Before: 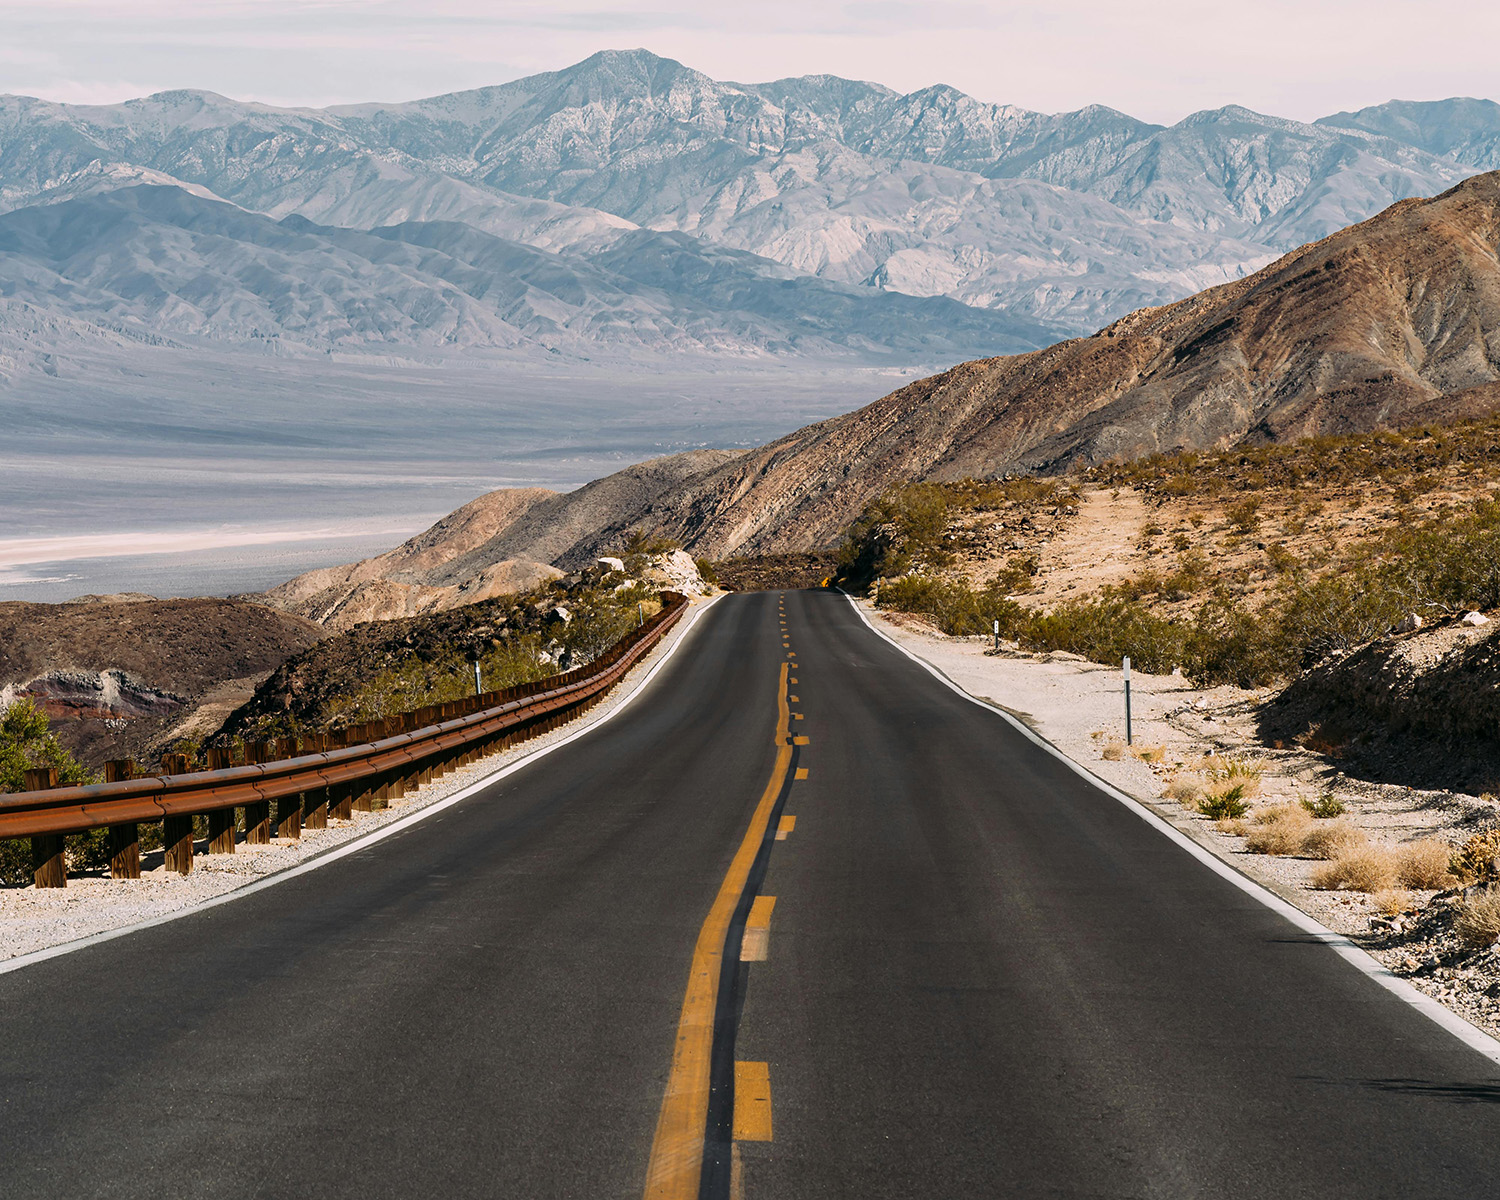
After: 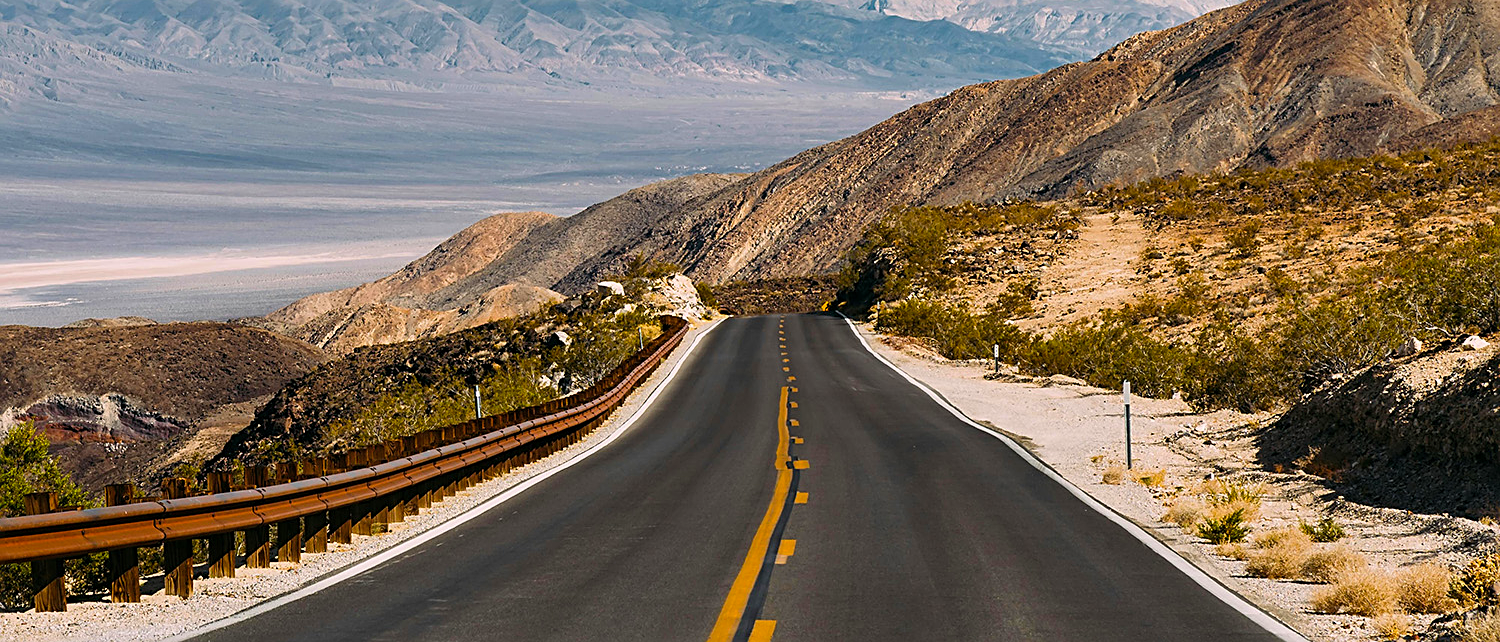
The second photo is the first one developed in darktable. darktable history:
shadows and highlights: low approximation 0.01, soften with gaussian
color balance rgb: perceptual saturation grading › global saturation 25%, global vibrance 20%
sharpen: on, module defaults
crop and rotate: top 23.043%, bottom 23.437%
